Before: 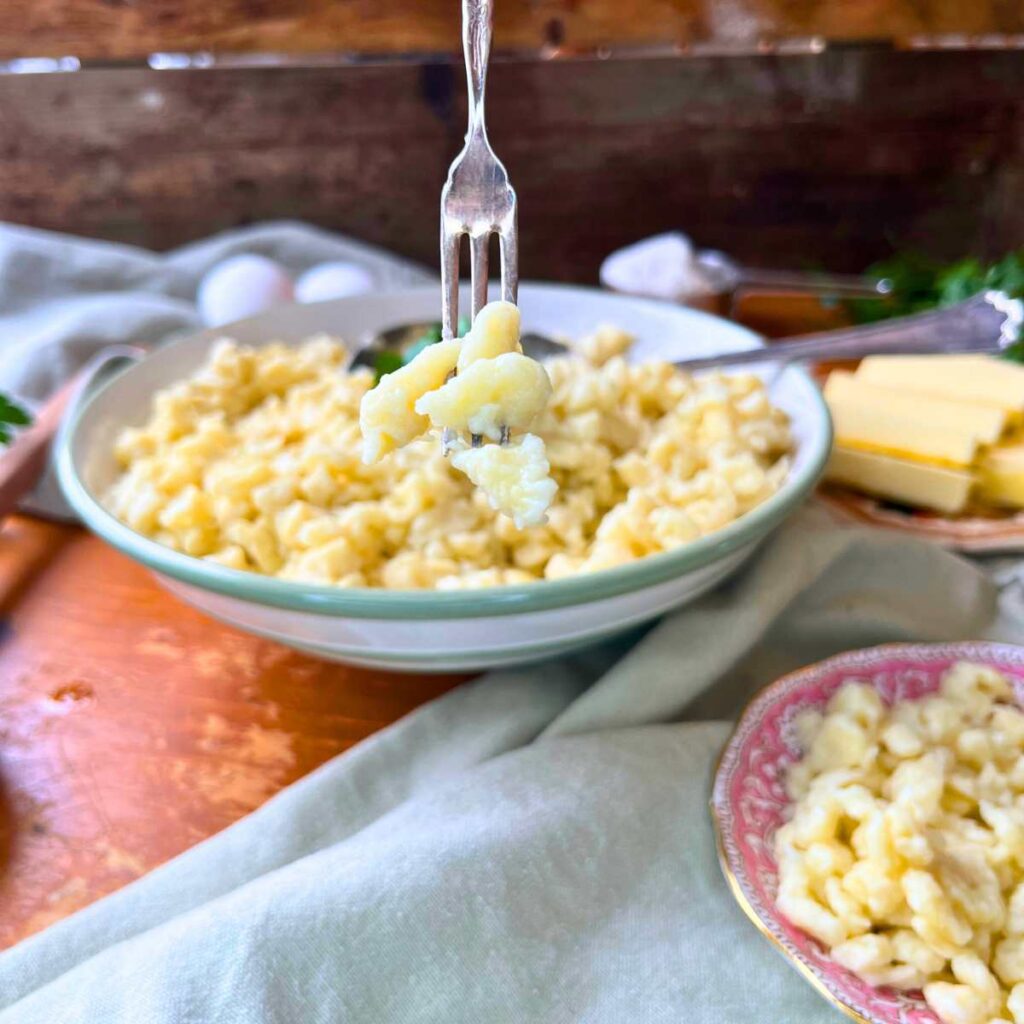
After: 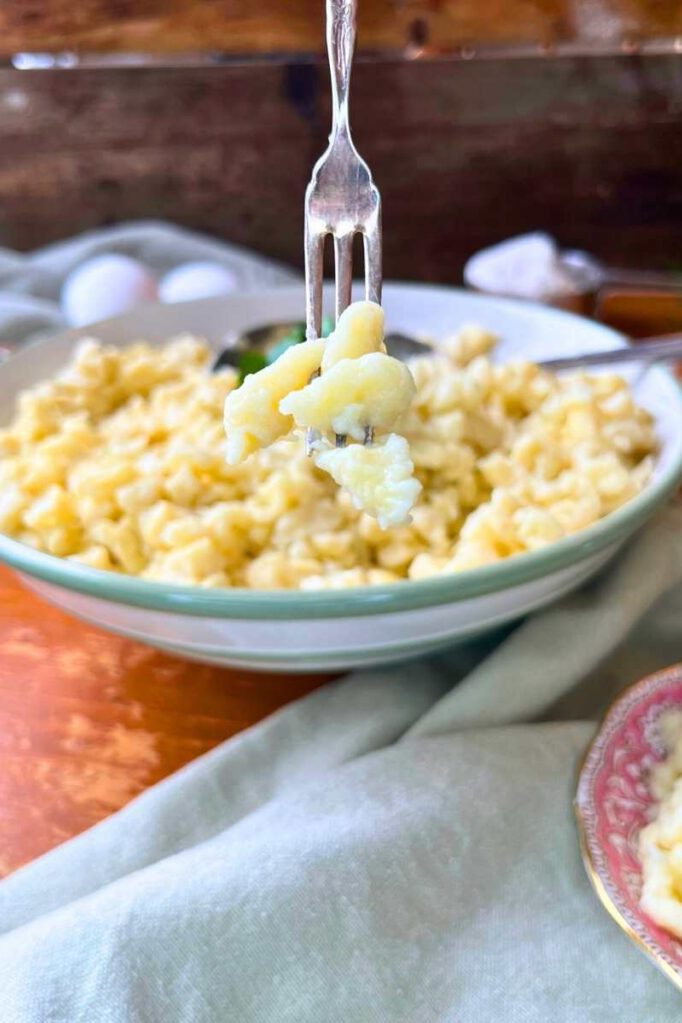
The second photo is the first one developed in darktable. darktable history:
crop and rotate: left 13.342%, right 19.991%
exposure: compensate exposure bias true, compensate highlight preservation false
